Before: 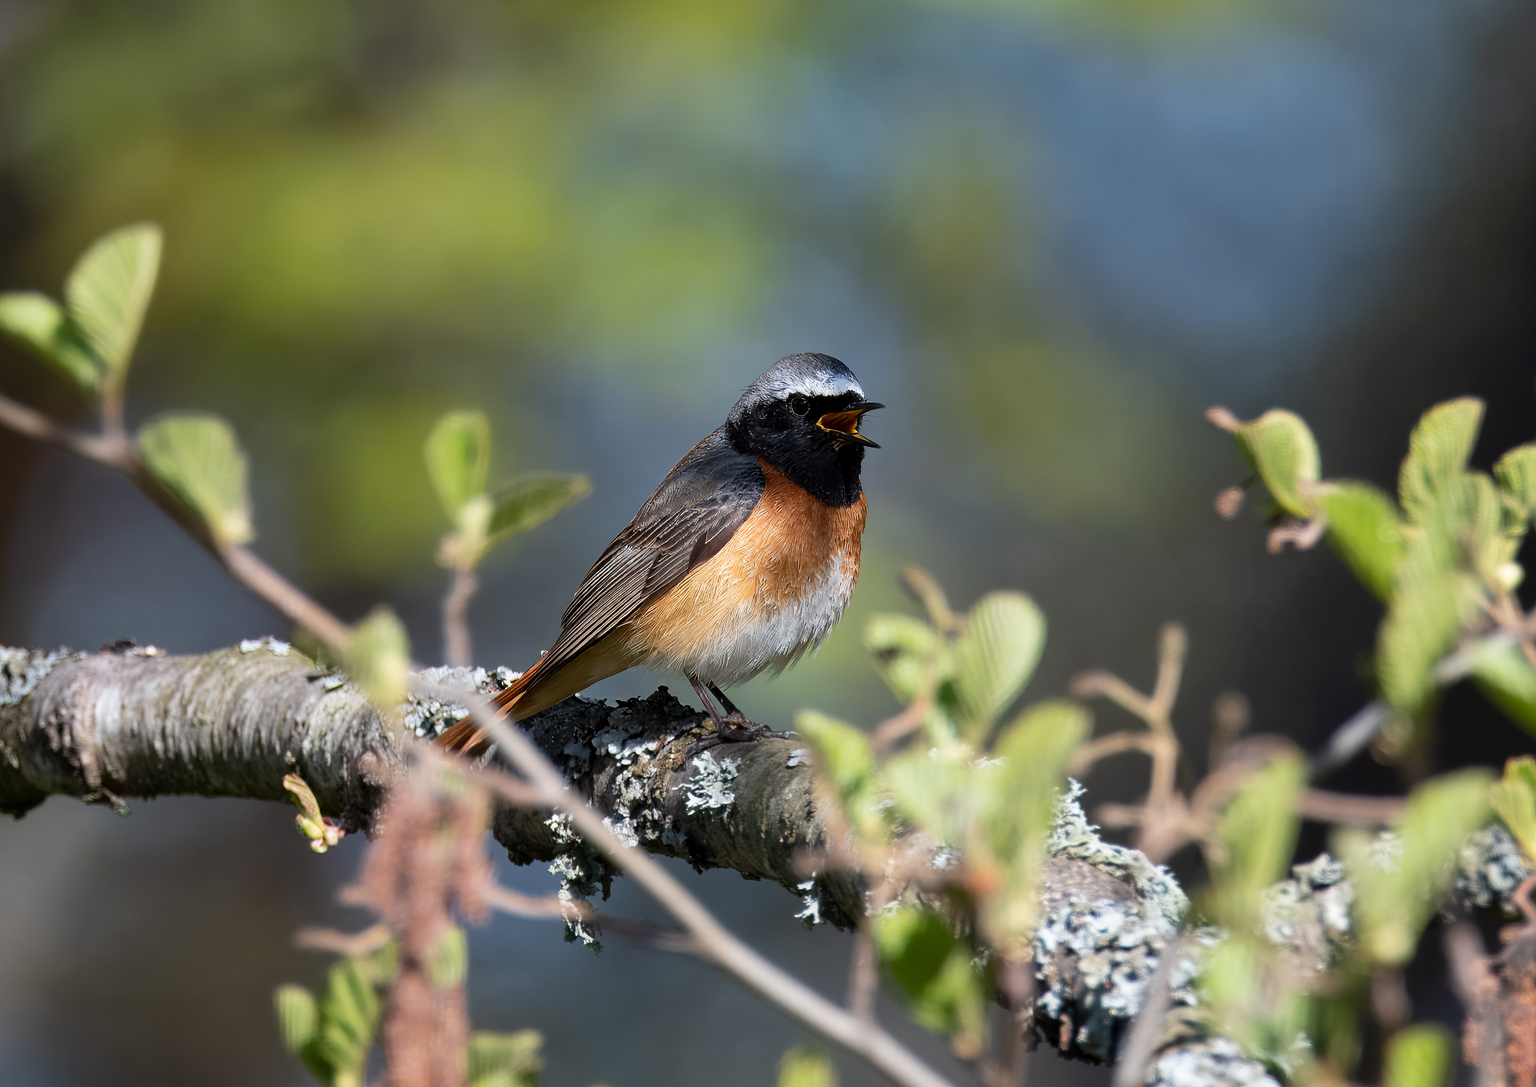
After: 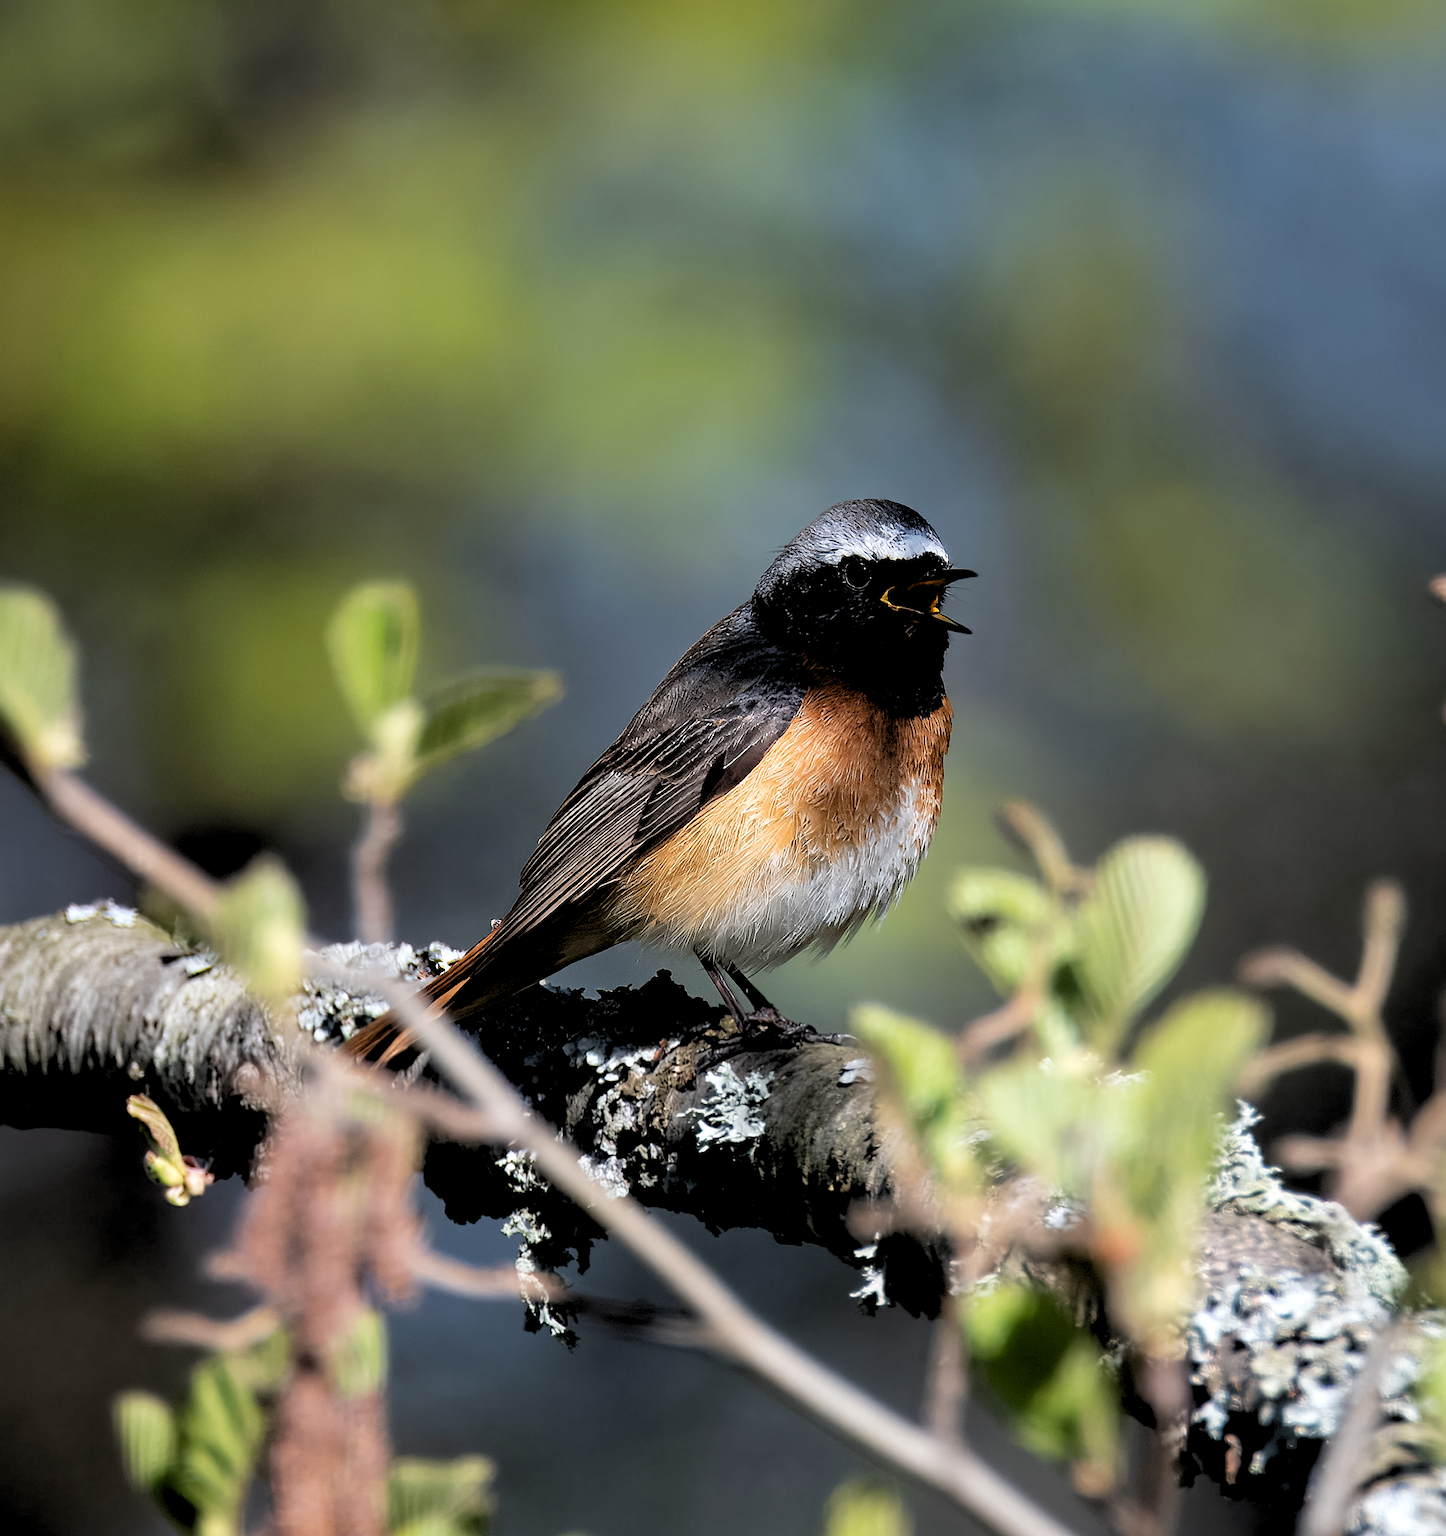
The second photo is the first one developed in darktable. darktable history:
rgb levels: levels [[0.034, 0.472, 0.904], [0, 0.5, 1], [0, 0.5, 1]]
crop and rotate: left 12.648%, right 20.685%
